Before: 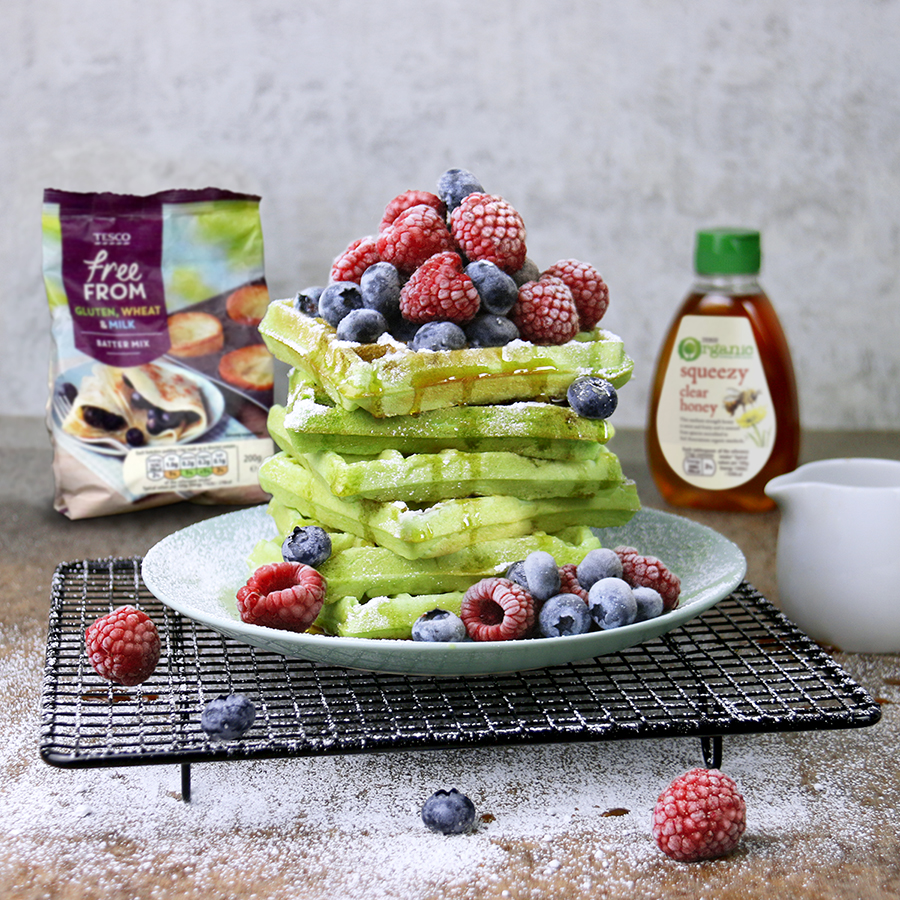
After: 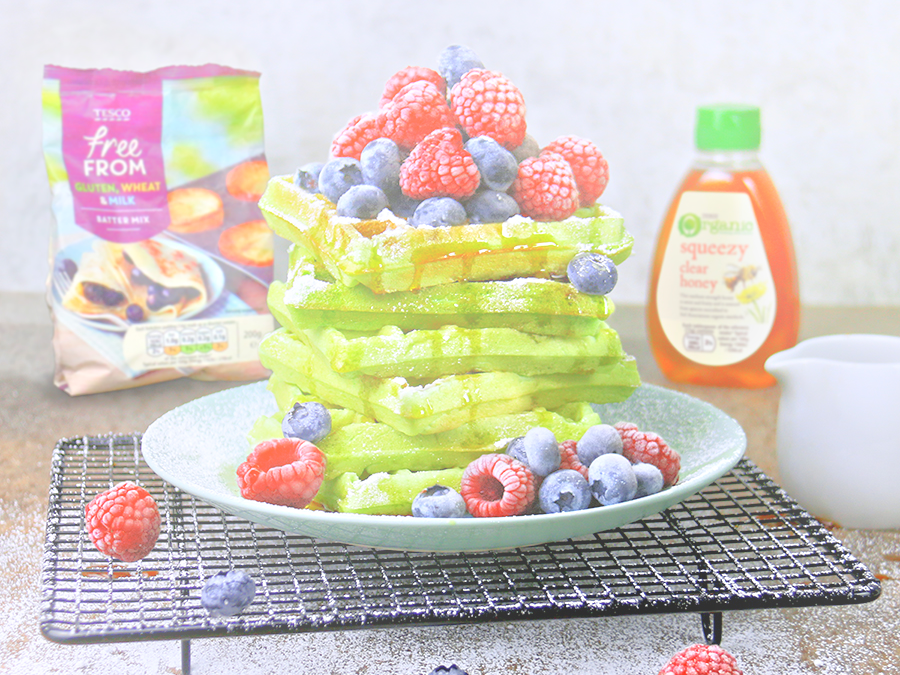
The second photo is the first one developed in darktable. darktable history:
crop: top 13.819%, bottom 11.169%
bloom: threshold 82.5%, strength 16.25%
tone equalizer: -8 EV 2 EV, -7 EV 2 EV, -6 EV 2 EV, -5 EV 2 EV, -4 EV 2 EV, -3 EV 1.5 EV, -2 EV 1 EV, -1 EV 0.5 EV
